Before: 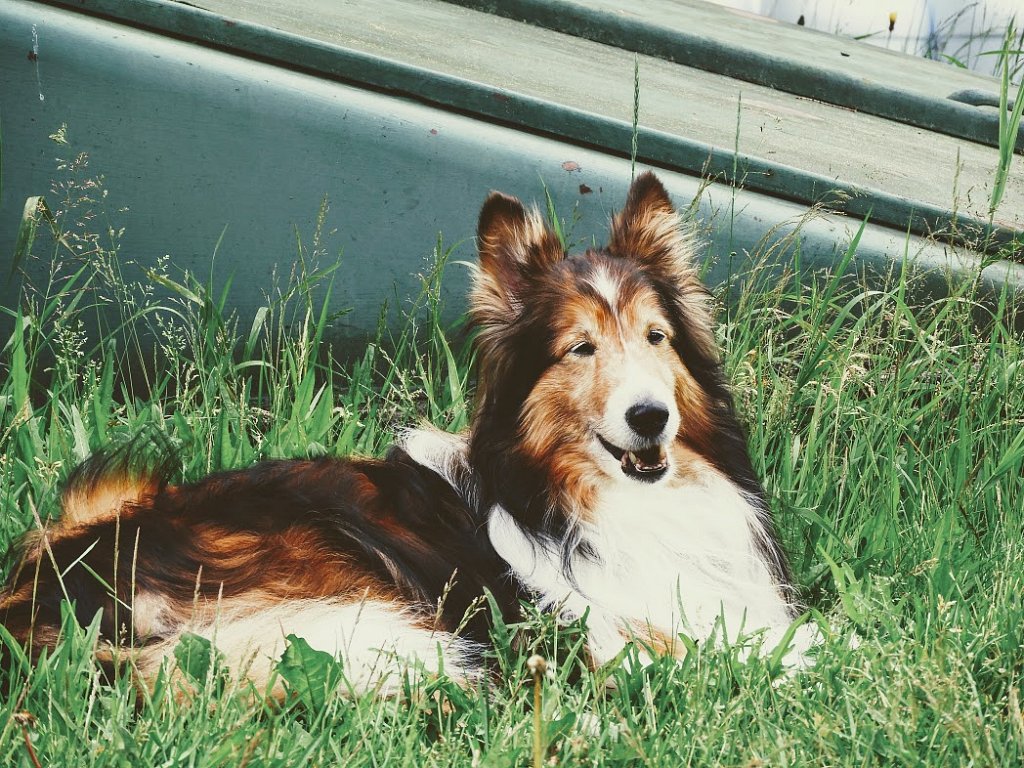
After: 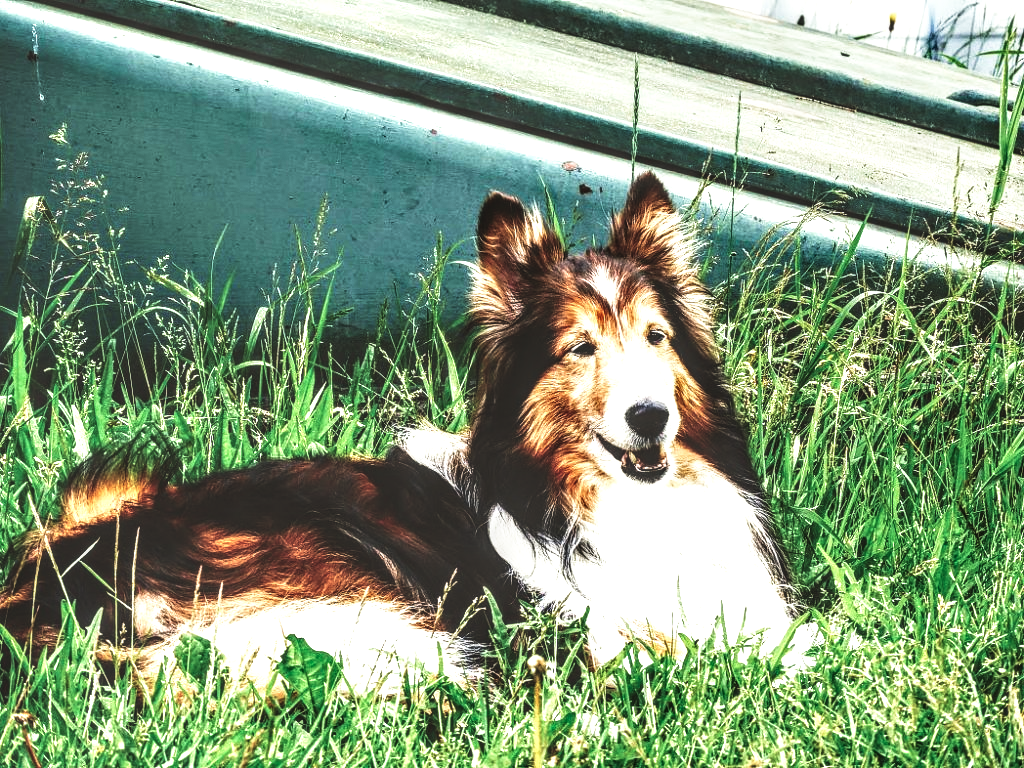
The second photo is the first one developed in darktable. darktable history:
local contrast: highlights 19%, detail 186%
velvia: on, module defaults
base curve: curves: ch0 [(0, 0.036) (0.007, 0.037) (0.604, 0.887) (1, 1)], preserve colors none
